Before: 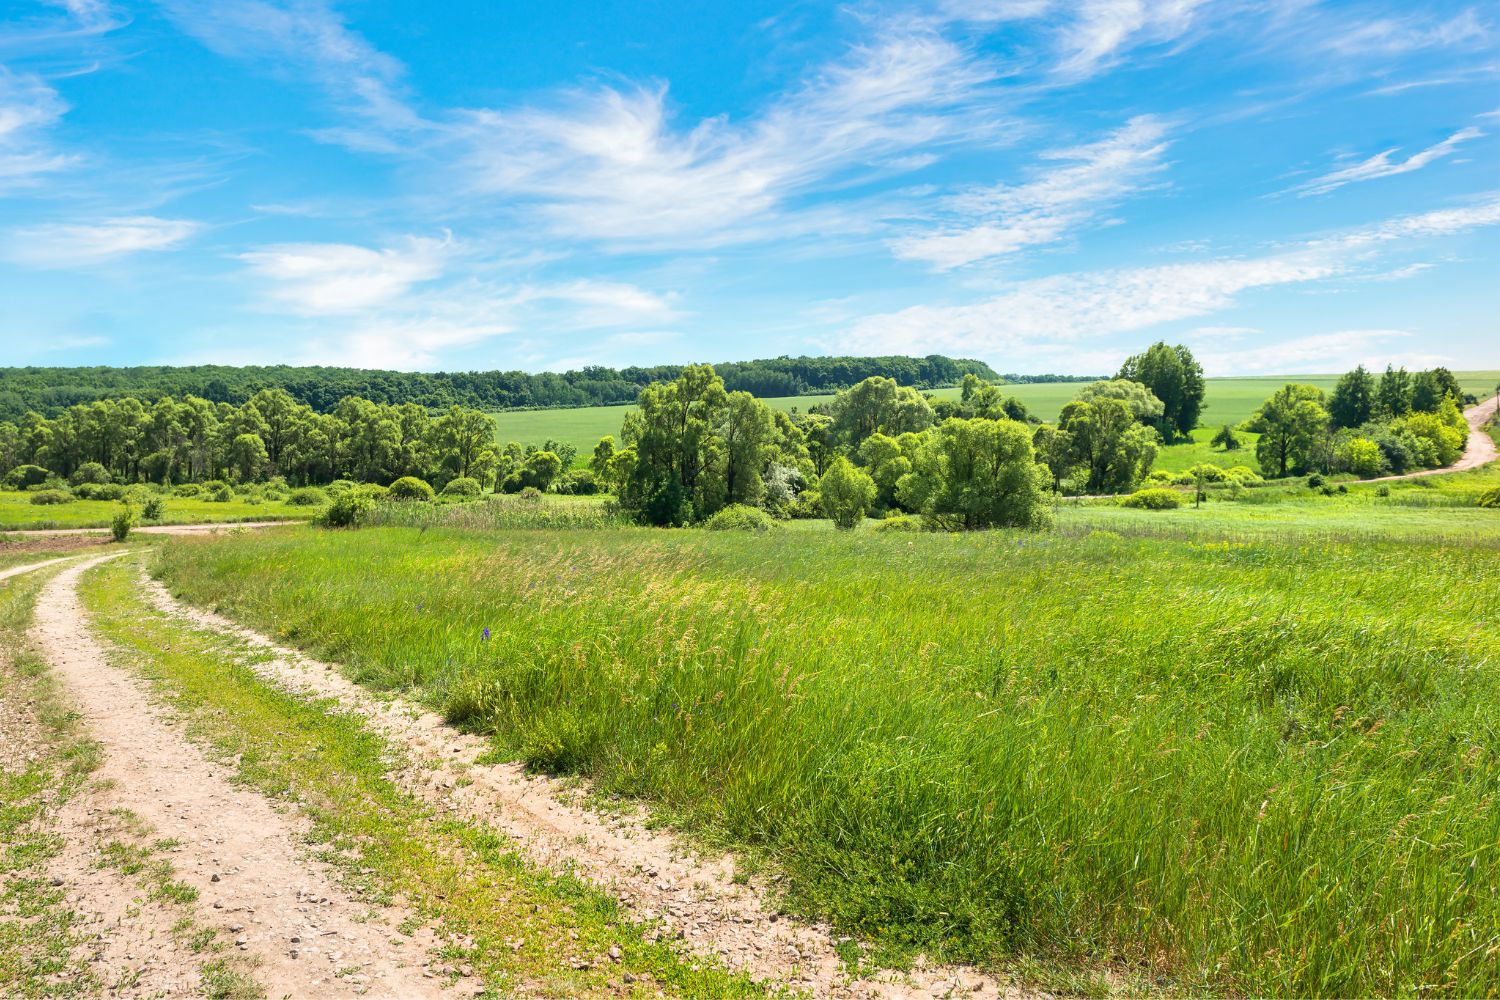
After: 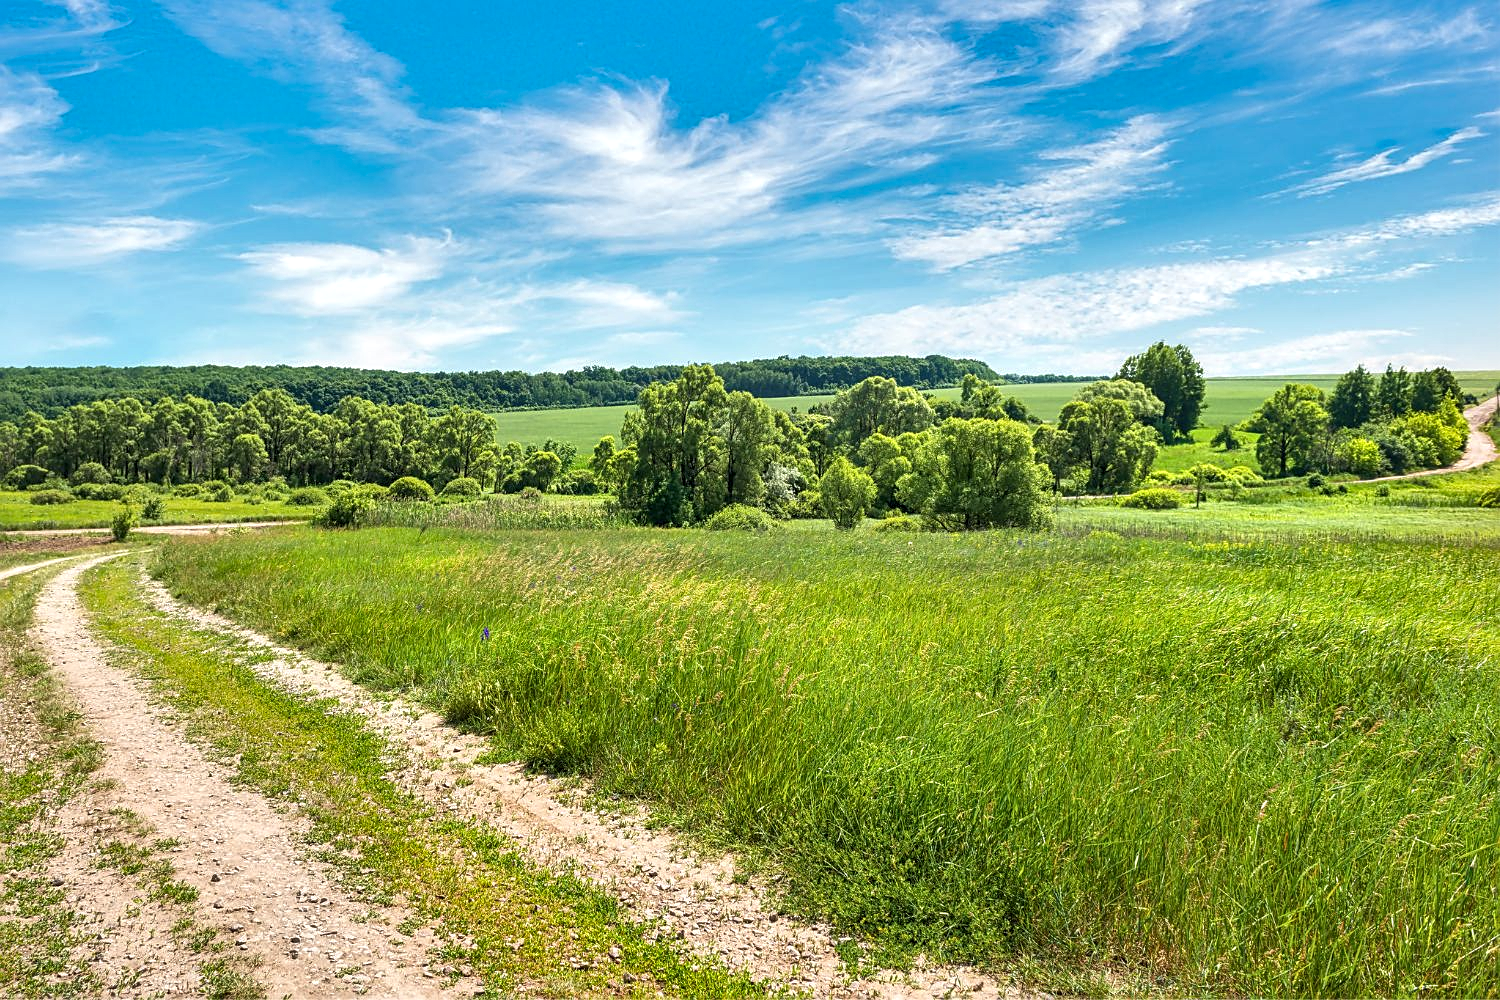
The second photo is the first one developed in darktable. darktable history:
shadows and highlights: shadows 11.63, white point adjustment 1.27, soften with gaussian
local contrast: on, module defaults
sharpen: on, module defaults
